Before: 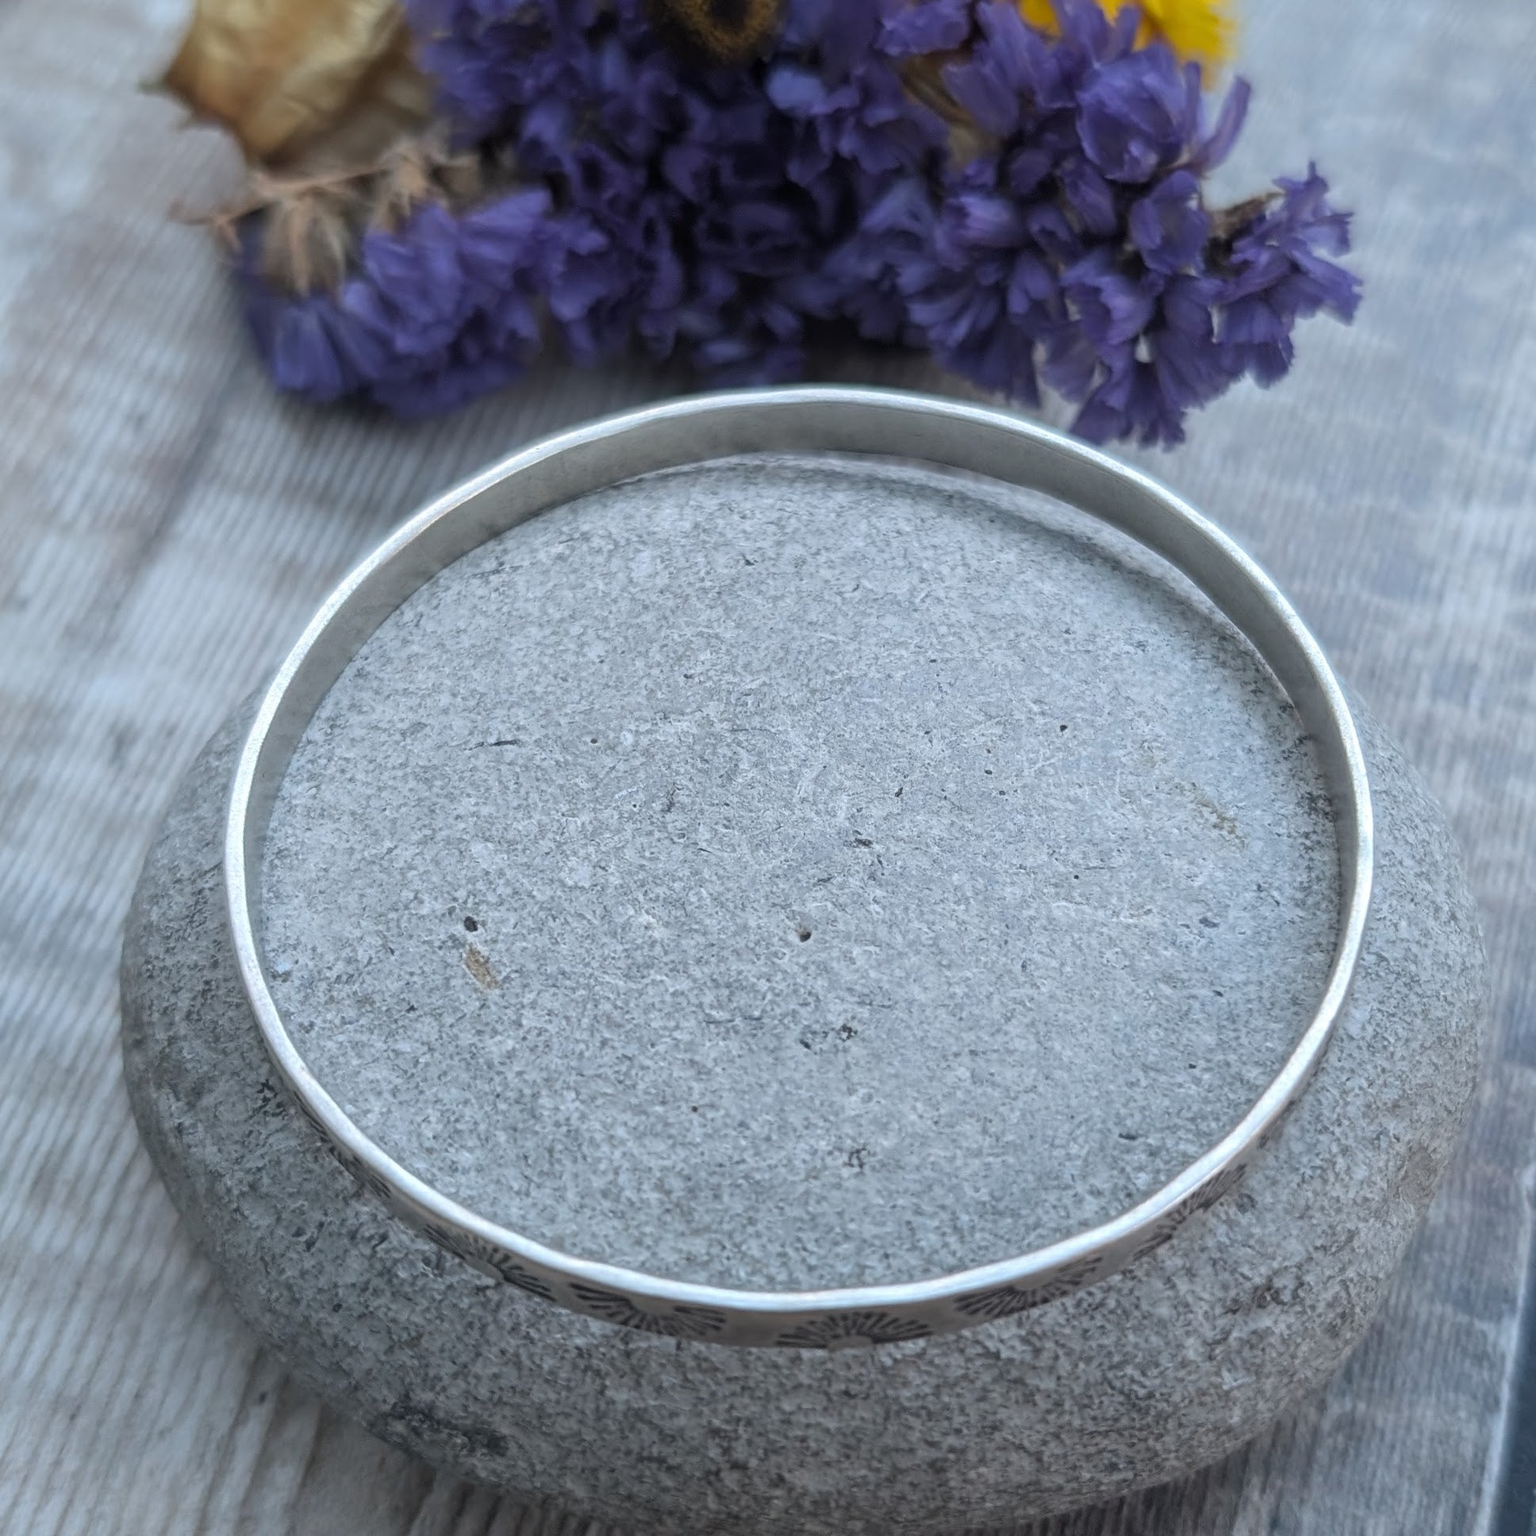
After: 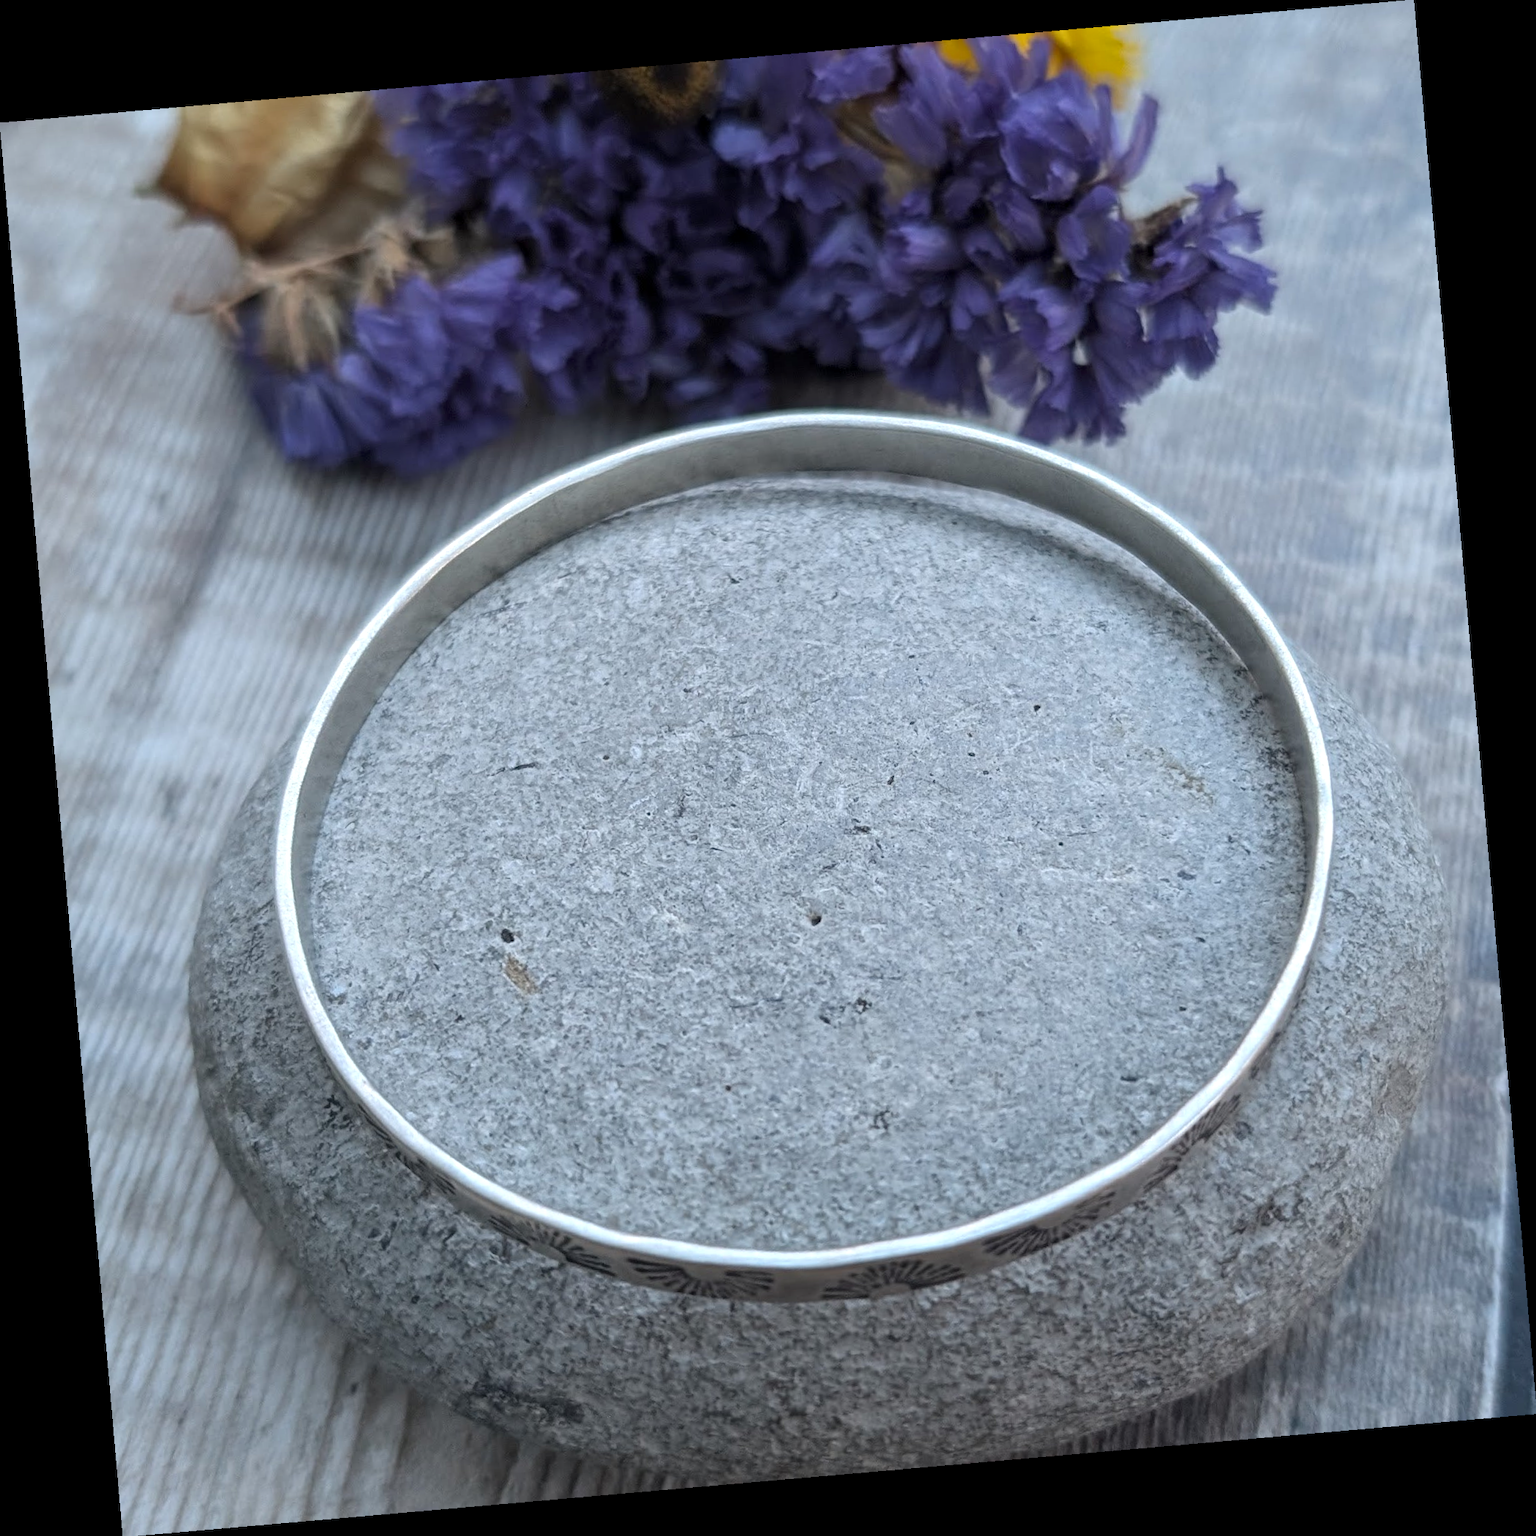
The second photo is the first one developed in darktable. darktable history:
rotate and perspective: rotation -4.98°, automatic cropping off
contrast equalizer: octaves 7, y [[0.6 ×6], [0.55 ×6], [0 ×6], [0 ×6], [0 ×6]], mix 0.3
